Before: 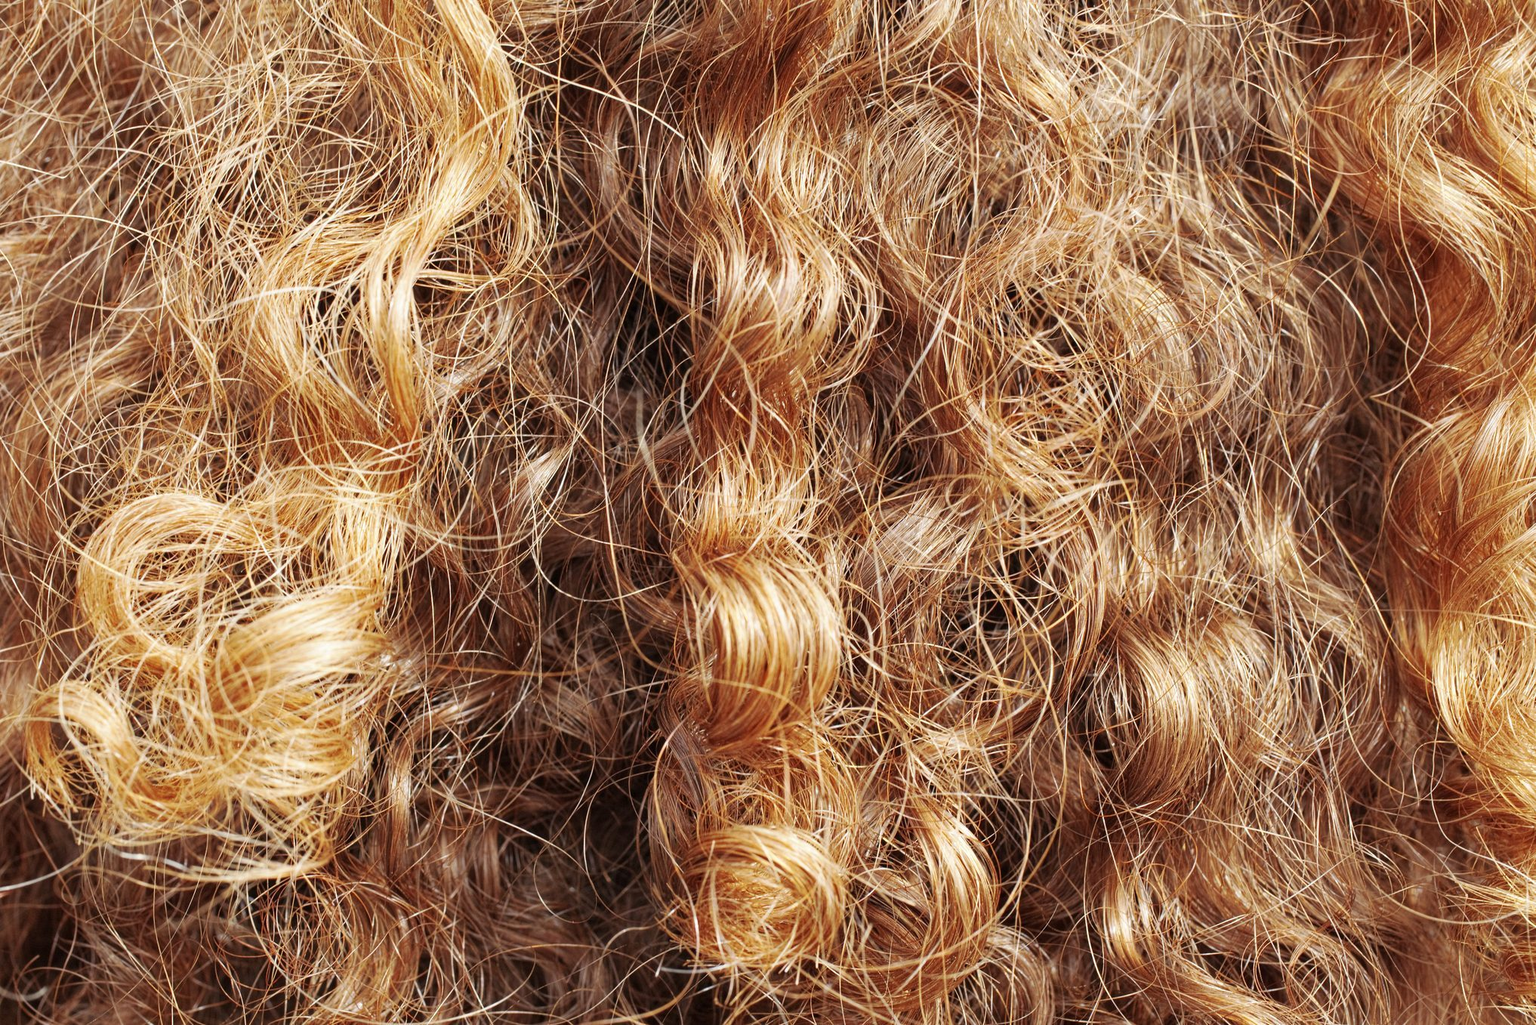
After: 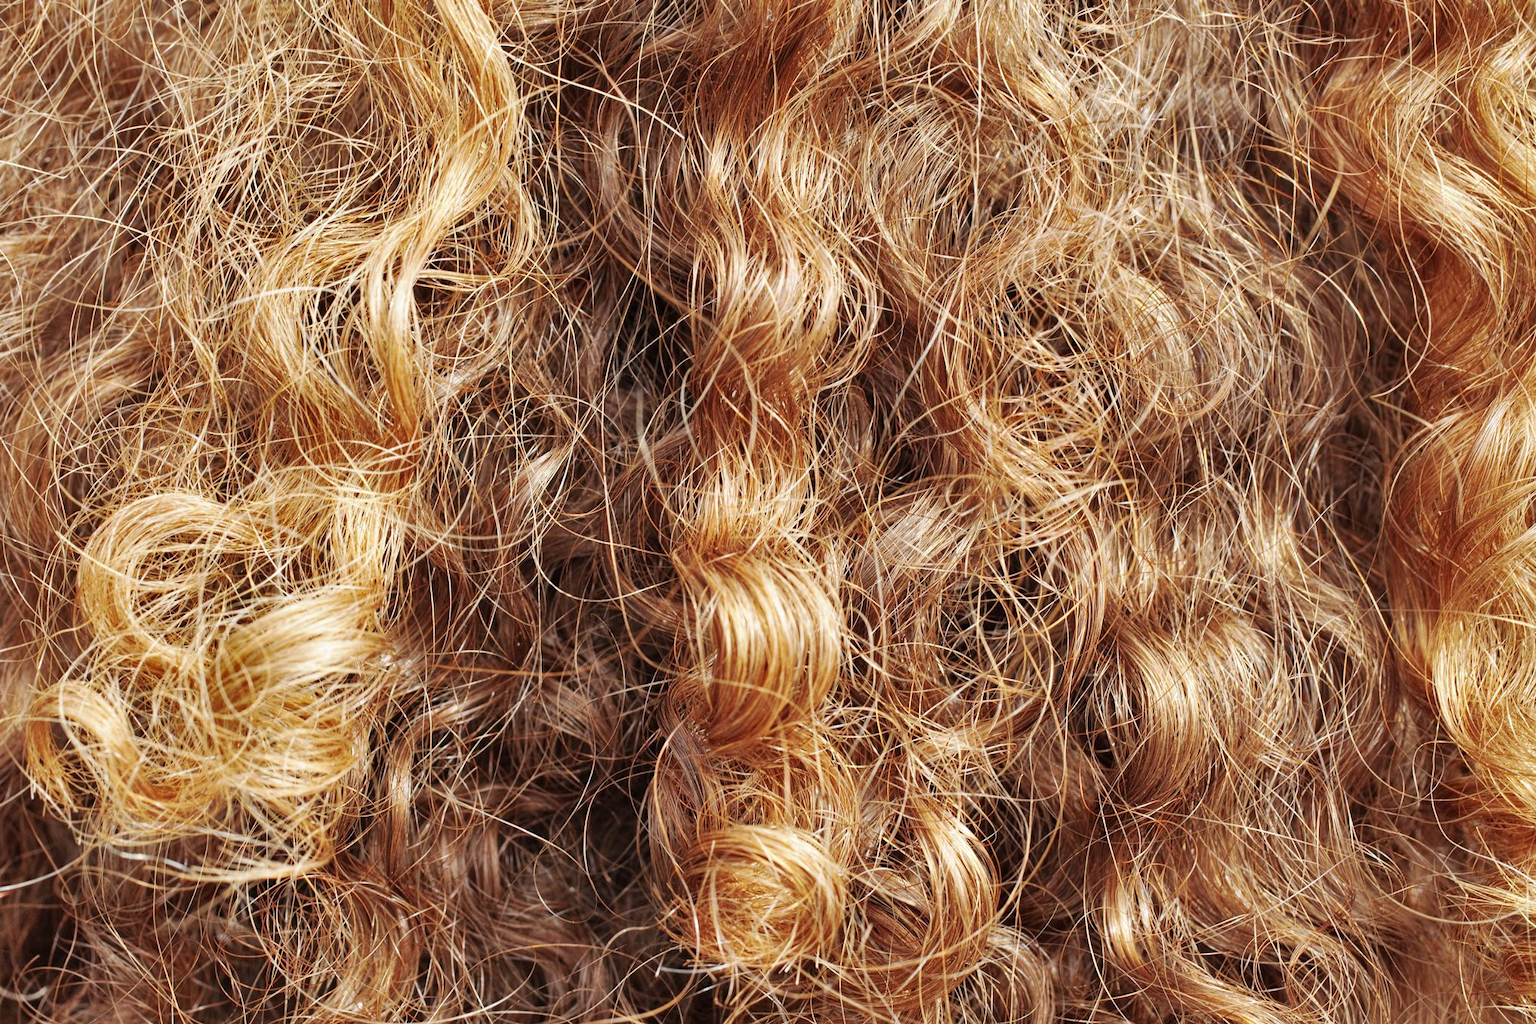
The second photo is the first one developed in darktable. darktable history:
shadows and highlights: white point adjustment 0.099, highlights -70.24, soften with gaussian
